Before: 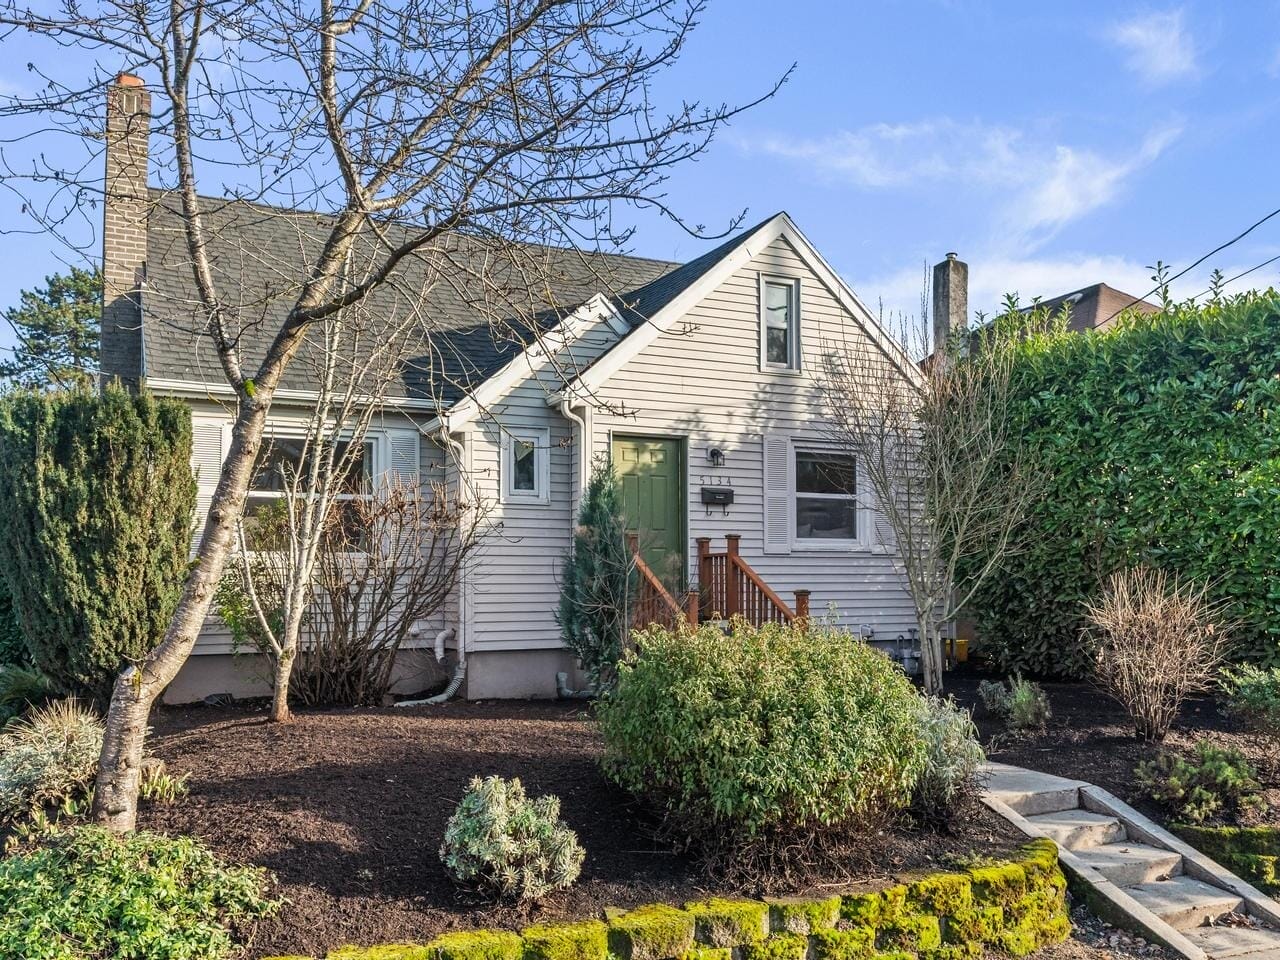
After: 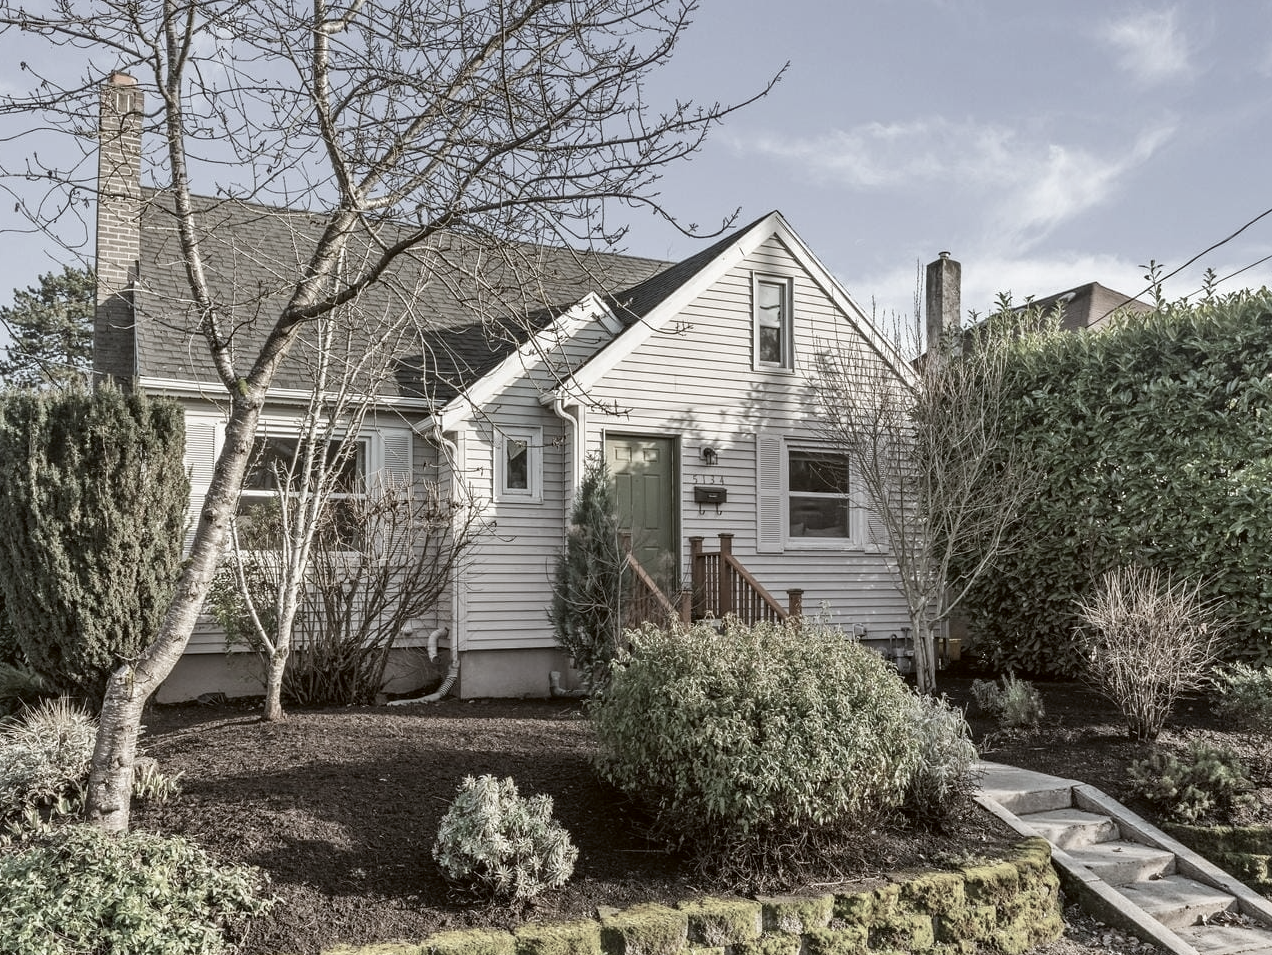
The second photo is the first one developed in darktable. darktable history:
color zones: curves: ch1 [(0, 0.153) (0.143, 0.15) (0.286, 0.151) (0.429, 0.152) (0.571, 0.152) (0.714, 0.151) (0.857, 0.151) (1, 0.153)]
crop and rotate: left 0.614%, top 0.179%, bottom 0.309%
color correction: highlights a* -0.482, highlights b* 0.161, shadows a* 4.66, shadows b* 20.72
